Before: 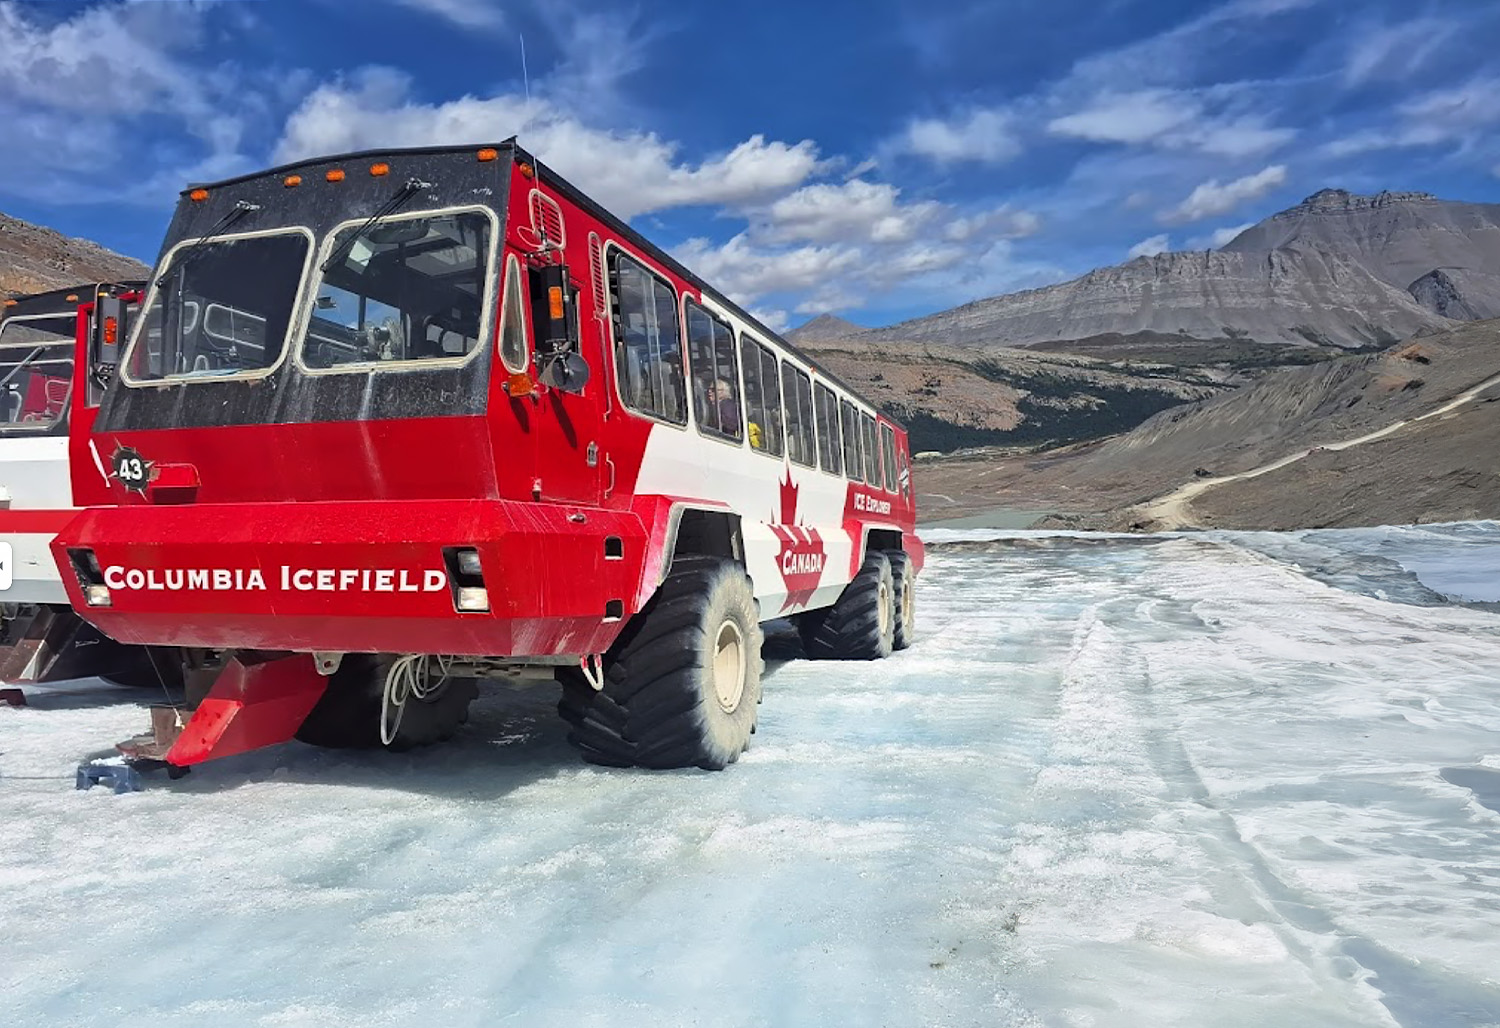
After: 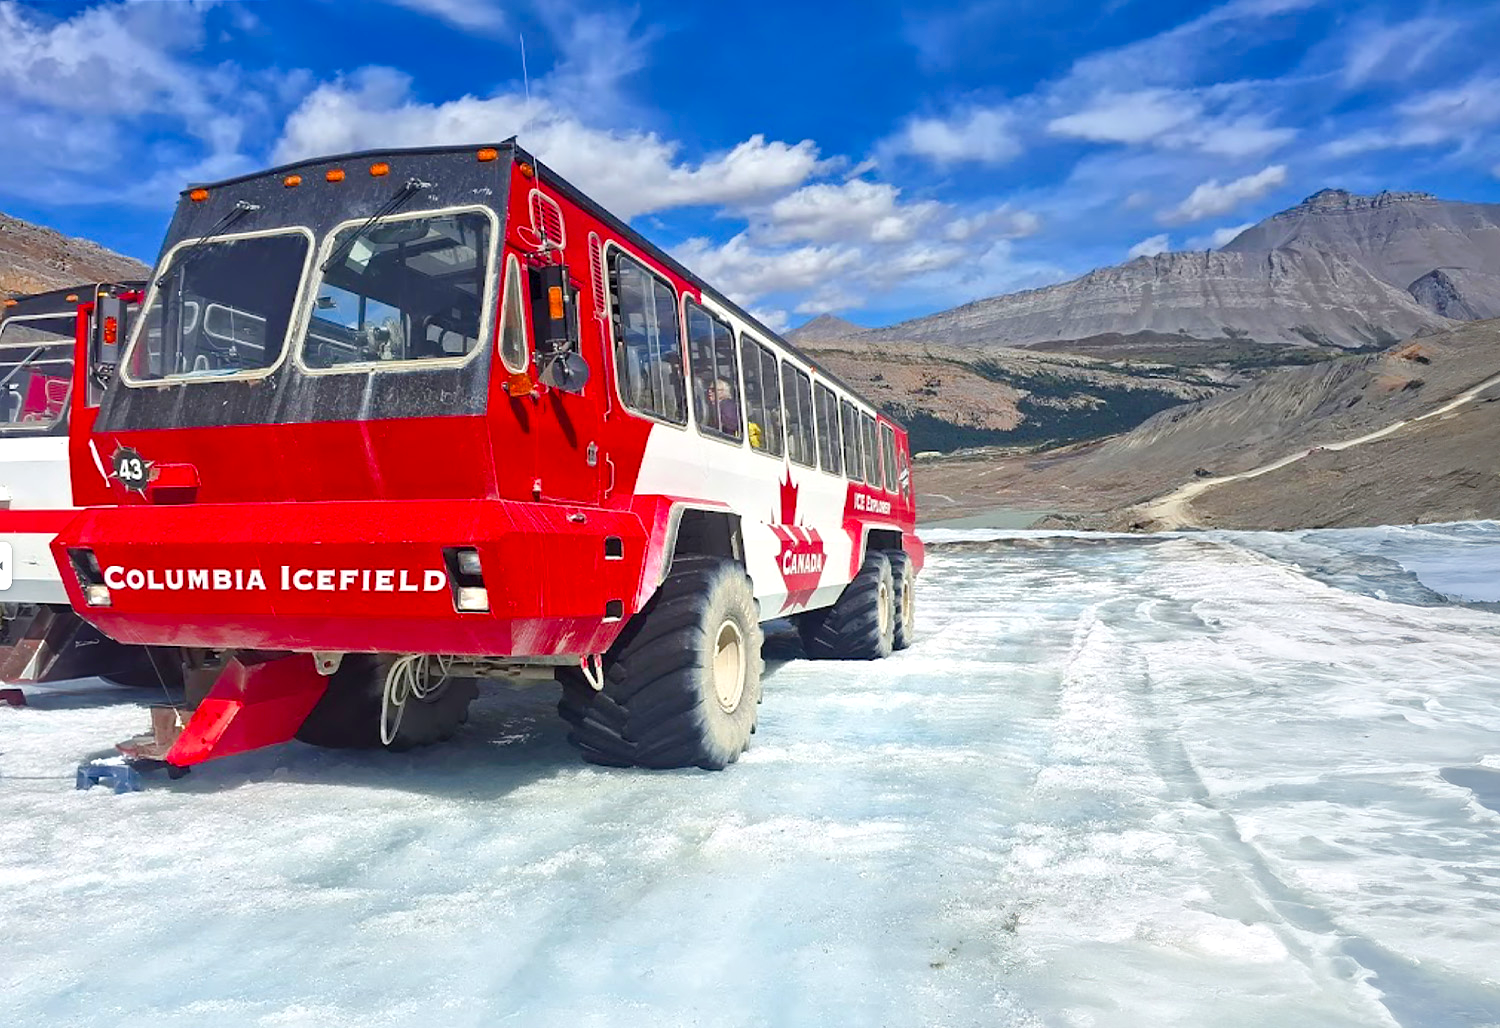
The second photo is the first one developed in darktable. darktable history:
color correction: highlights b* -0.042
exposure: black level correction 0, exposure 0.3 EV, compensate highlight preservation false
color balance rgb: highlights gain › luminance 17.409%, perceptual saturation grading › global saturation 20%, perceptual saturation grading › highlights -25.013%, perceptual saturation grading › shadows 50.201%, contrast -9.73%
shadows and highlights: shadows 25.71, highlights -25.21
